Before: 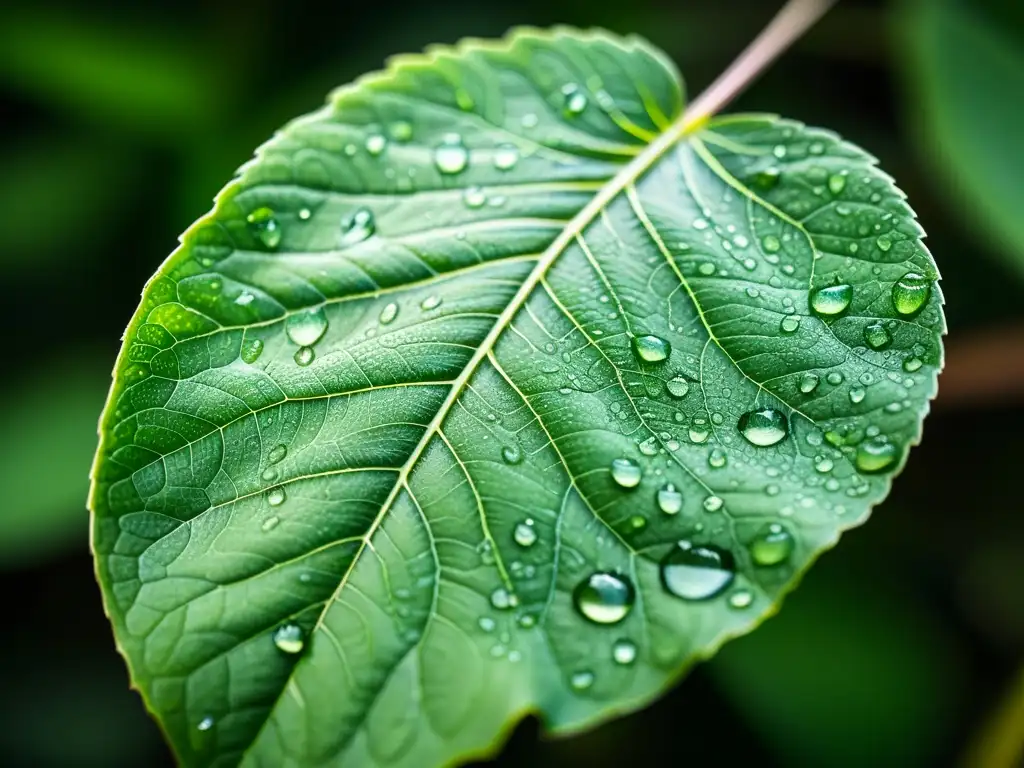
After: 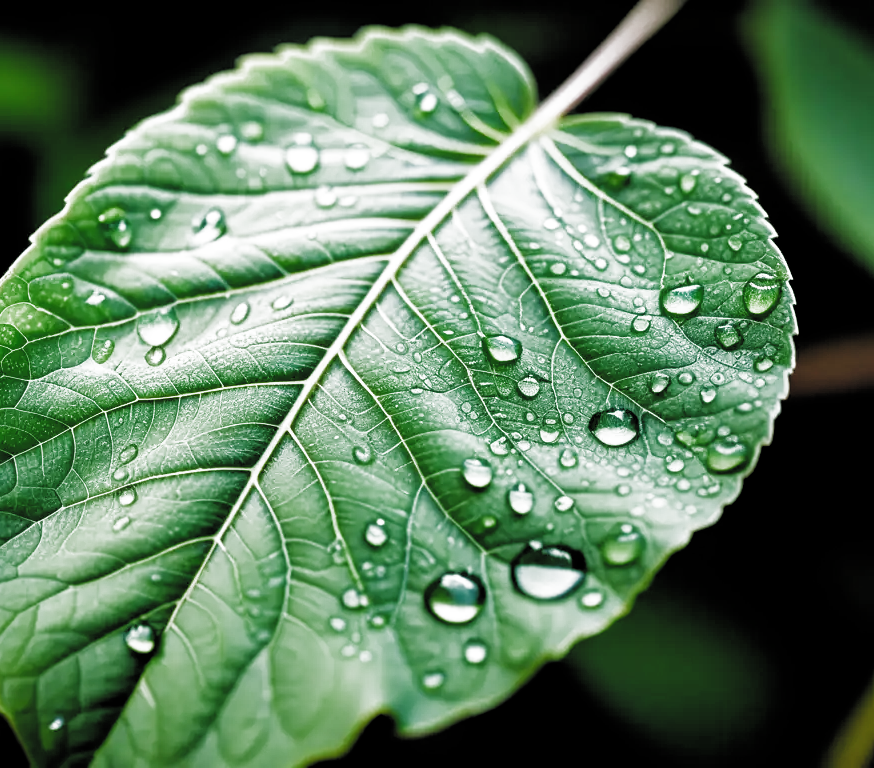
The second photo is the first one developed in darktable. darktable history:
filmic rgb: black relative exposure -3.9 EV, white relative exposure 3.15 EV, hardness 2.87, preserve chrominance RGB euclidean norm (legacy), color science v4 (2020)
crop and rotate: left 14.641%
